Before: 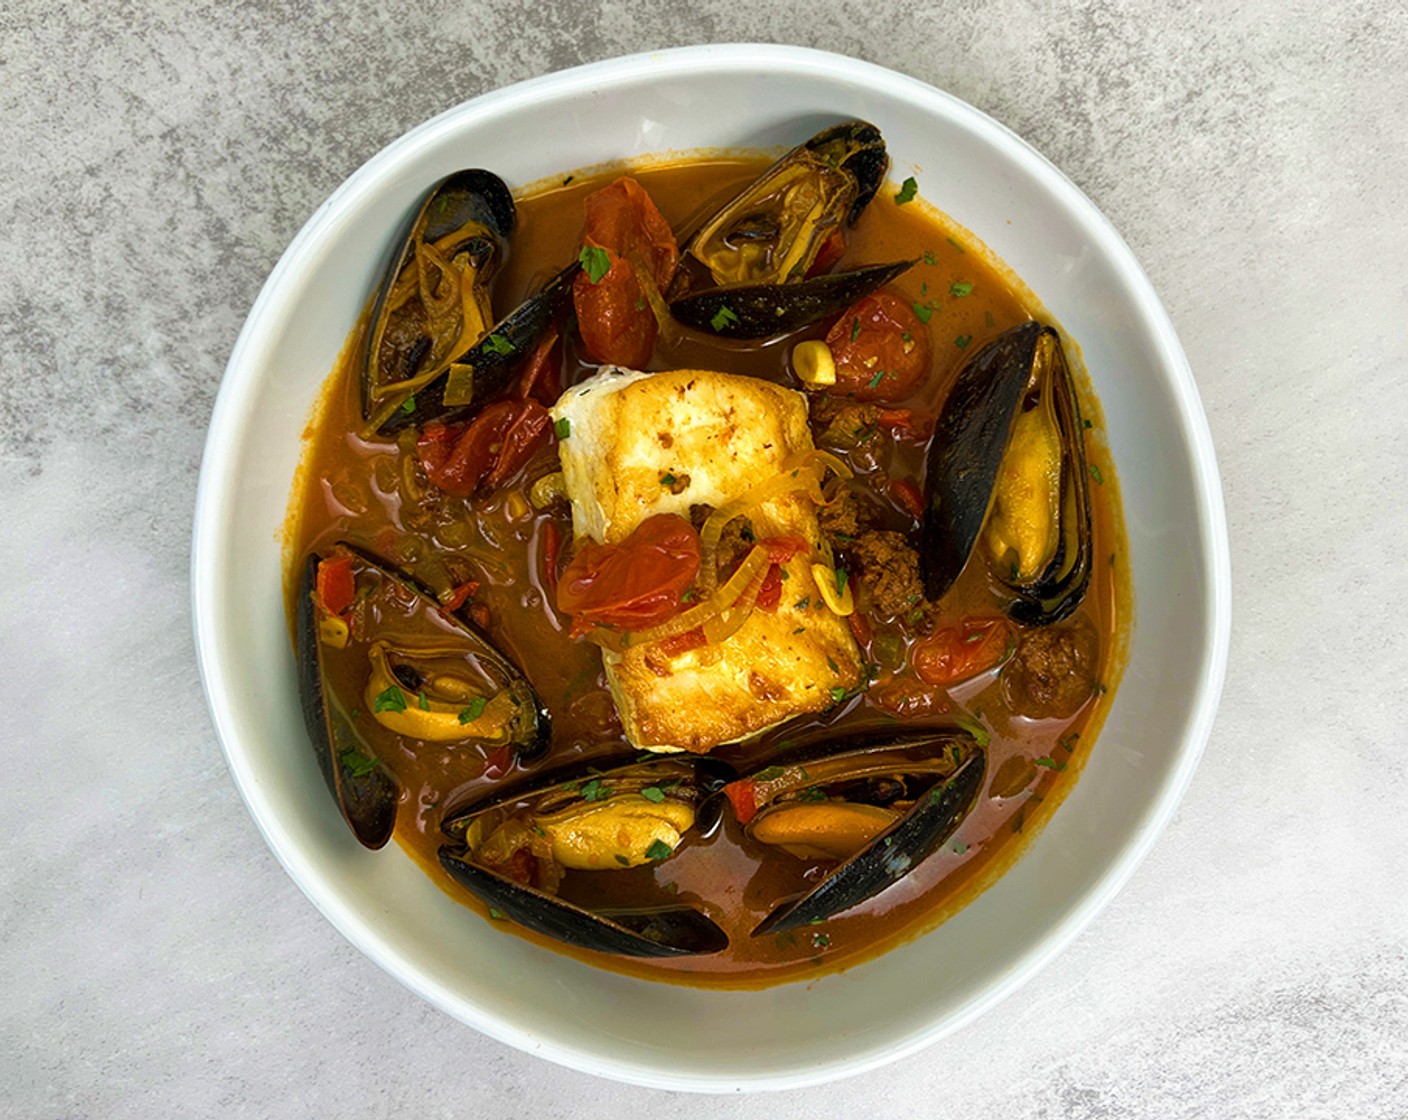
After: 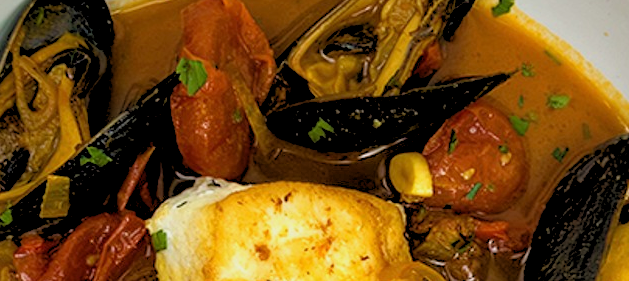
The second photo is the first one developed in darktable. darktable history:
rgb levels: preserve colors sum RGB, levels [[0.038, 0.433, 0.934], [0, 0.5, 1], [0, 0.5, 1]]
crop: left 28.64%, top 16.832%, right 26.637%, bottom 58.055%
